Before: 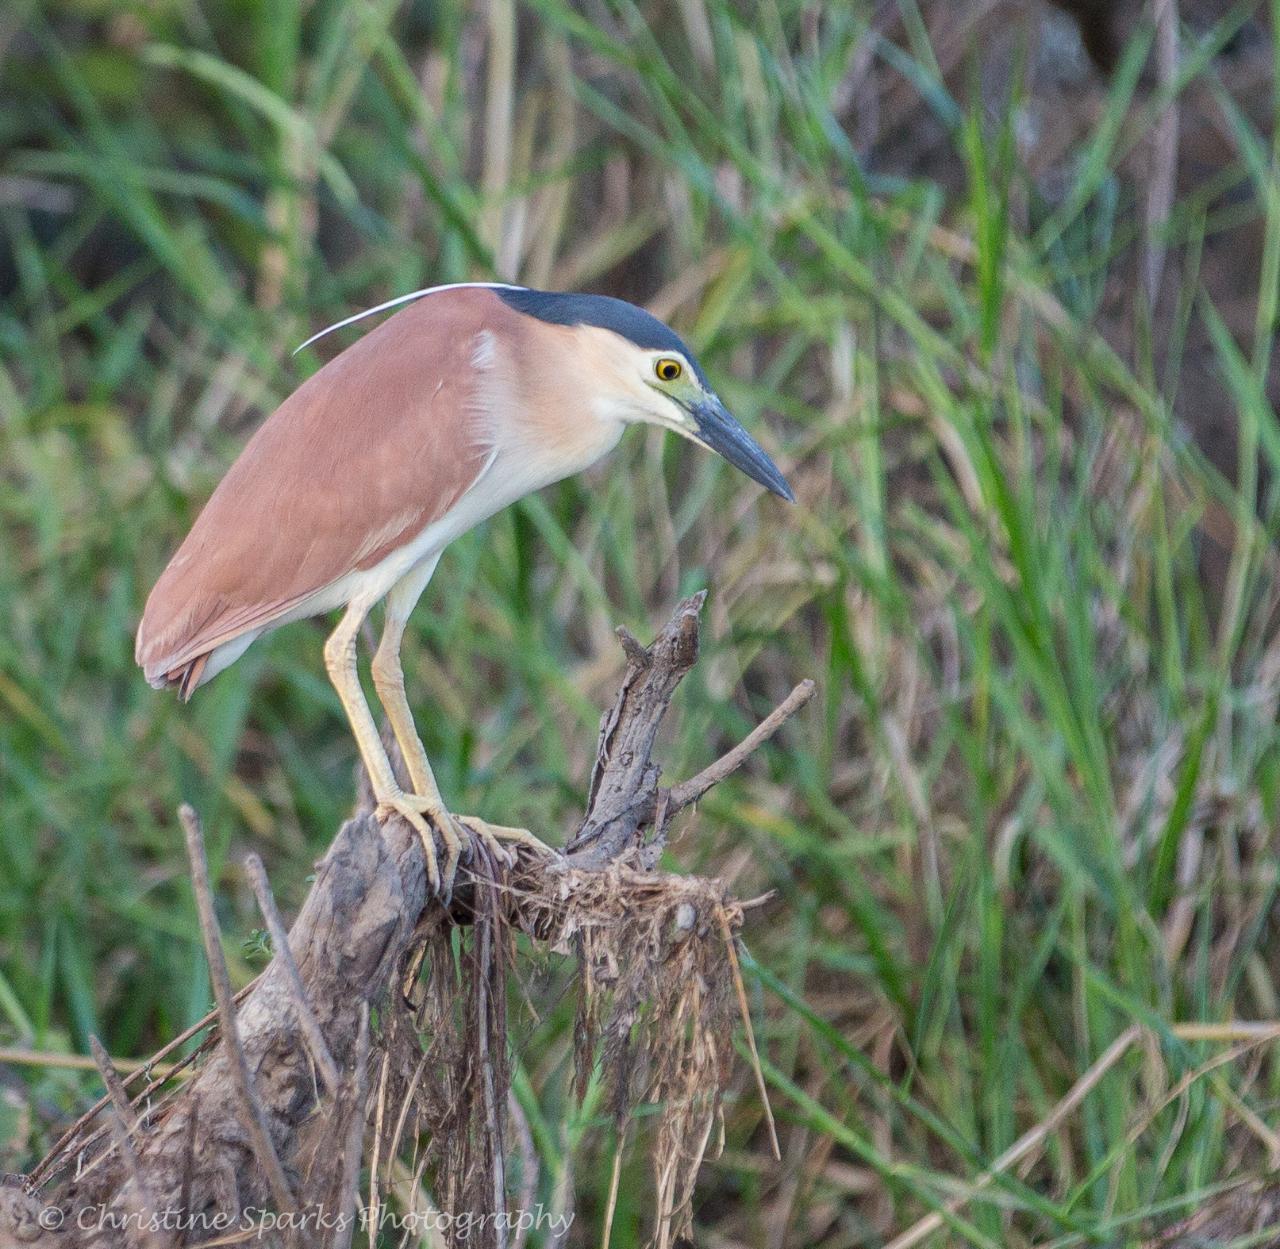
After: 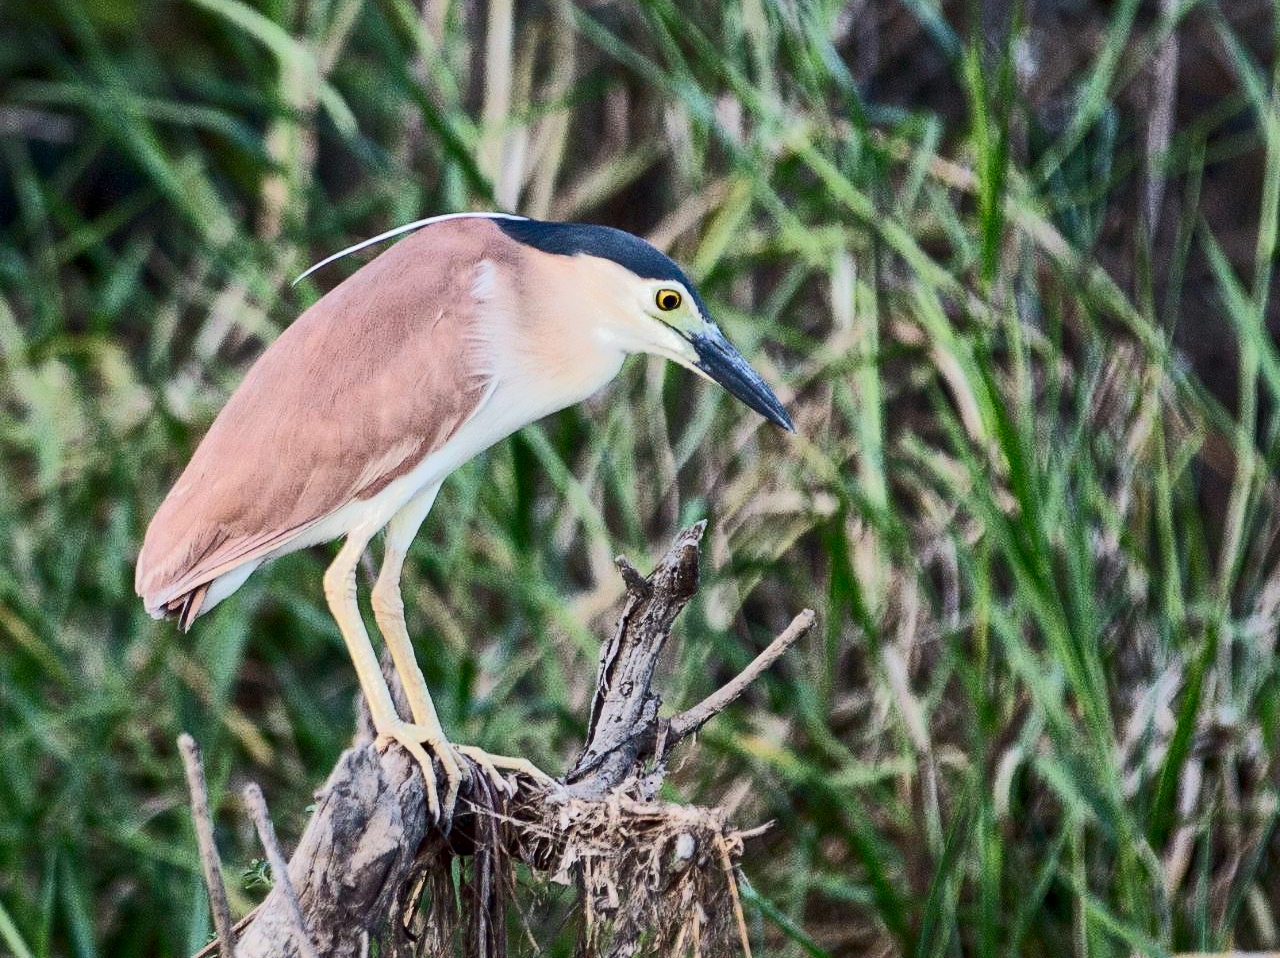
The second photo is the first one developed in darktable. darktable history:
crop: top 5.61%, bottom 17.674%
local contrast: mode bilateral grid, contrast 21, coarseness 51, detail 130%, midtone range 0.2
tone curve: curves: ch0 [(0, 0) (0.003, 0.005) (0.011, 0.007) (0.025, 0.009) (0.044, 0.013) (0.069, 0.017) (0.1, 0.02) (0.136, 0.029) (0.177, 0.052) (0.224, 0.086) (0.277, 0.129) (0.335, 0.188) (0.399, 0.256) (0.468, 0.361) (0.543, 0.526) (0.623, 0.696) (0.709, 0.784) (0.801, 0.85) (0.898, 0.882) (1, 1)], color space Lab, independent channels, preserve colors none
